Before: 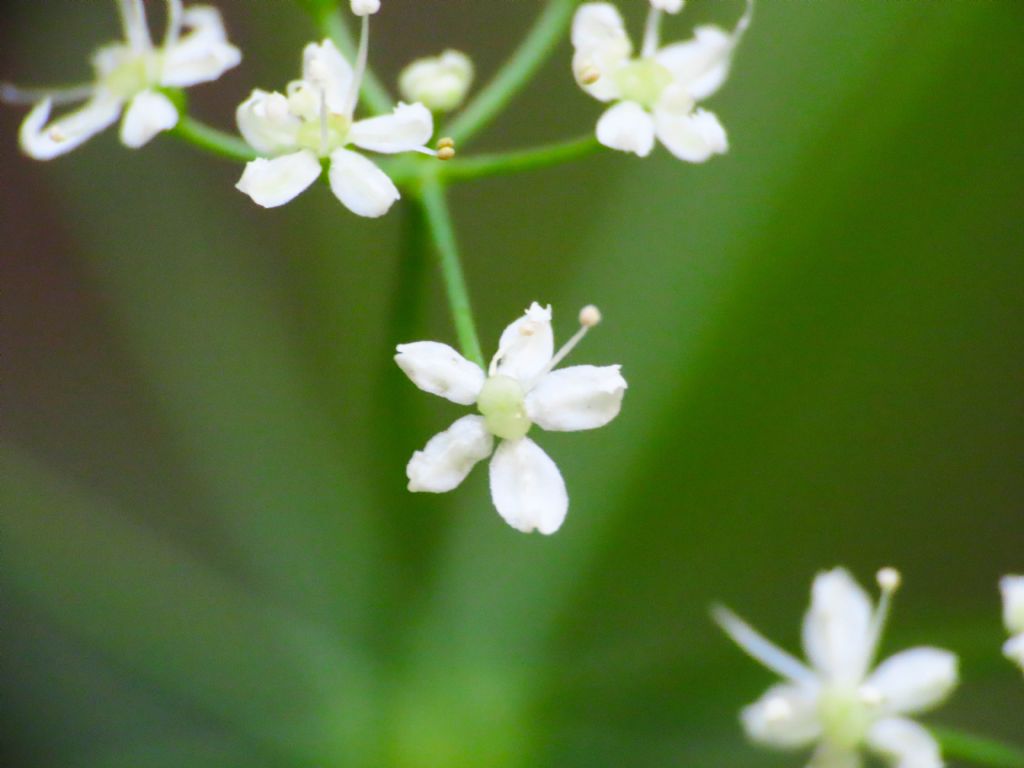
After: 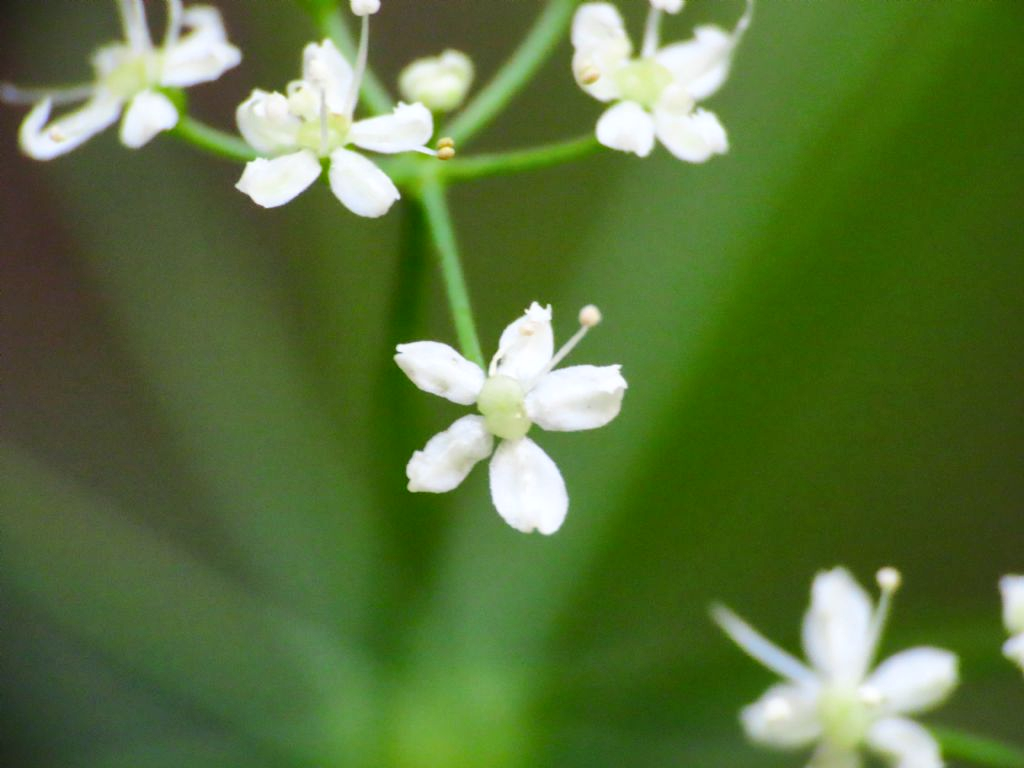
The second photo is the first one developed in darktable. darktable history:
local contrast: mode bilateral grid, contrast 20, coarseness 51, detail 144%, midtone range 0.2
